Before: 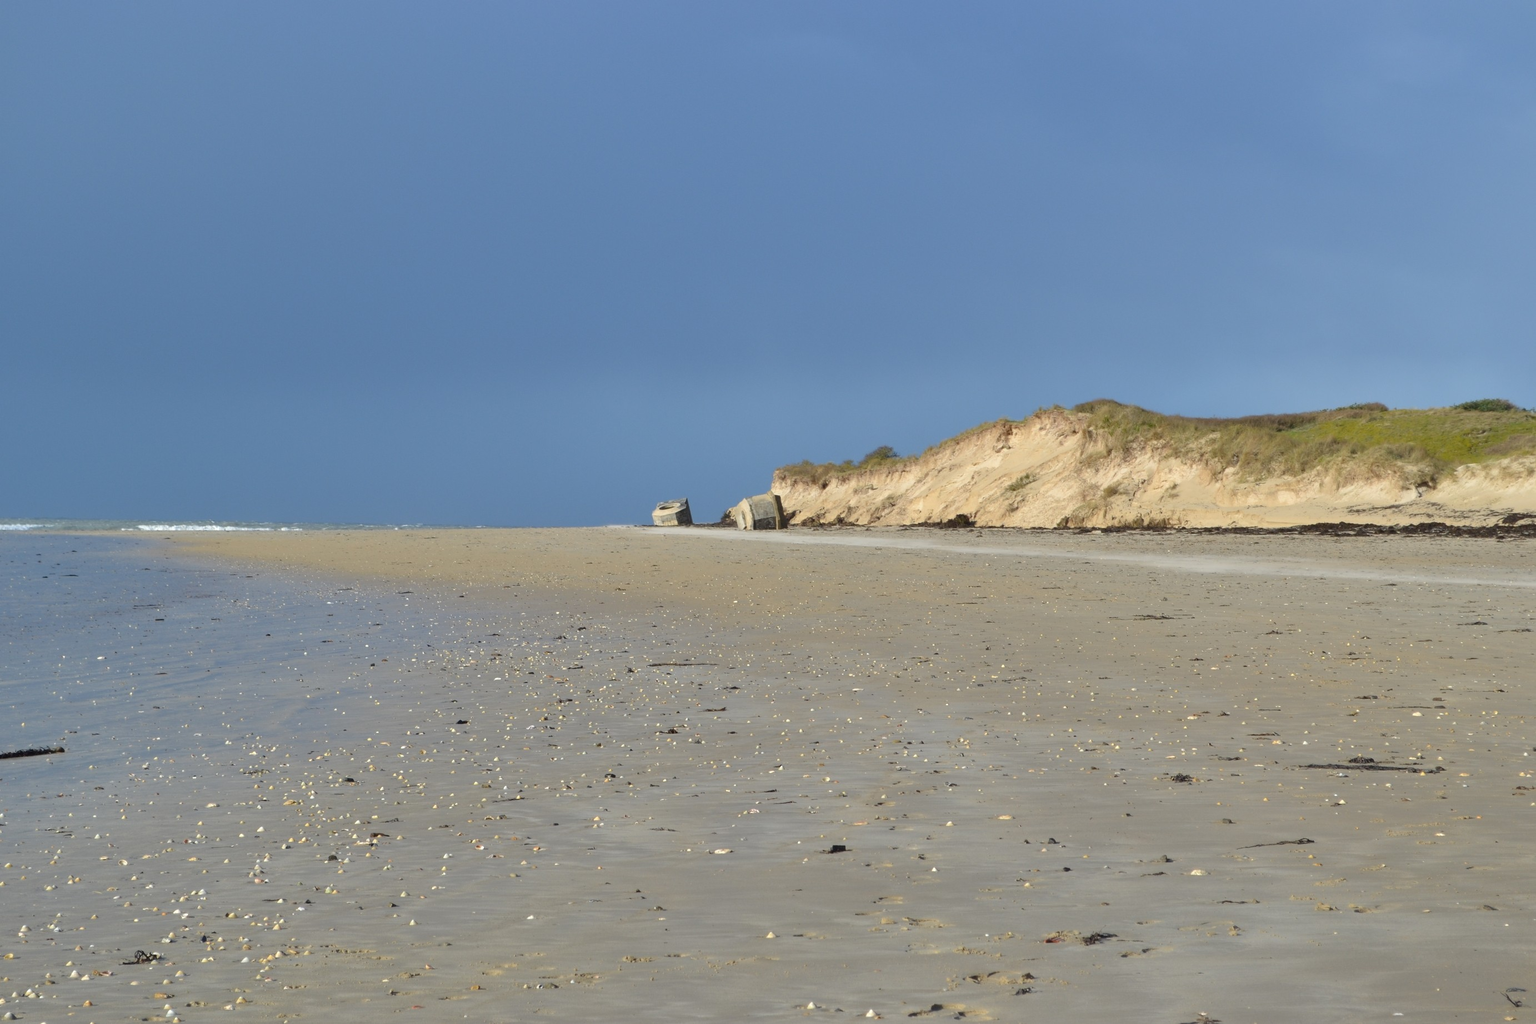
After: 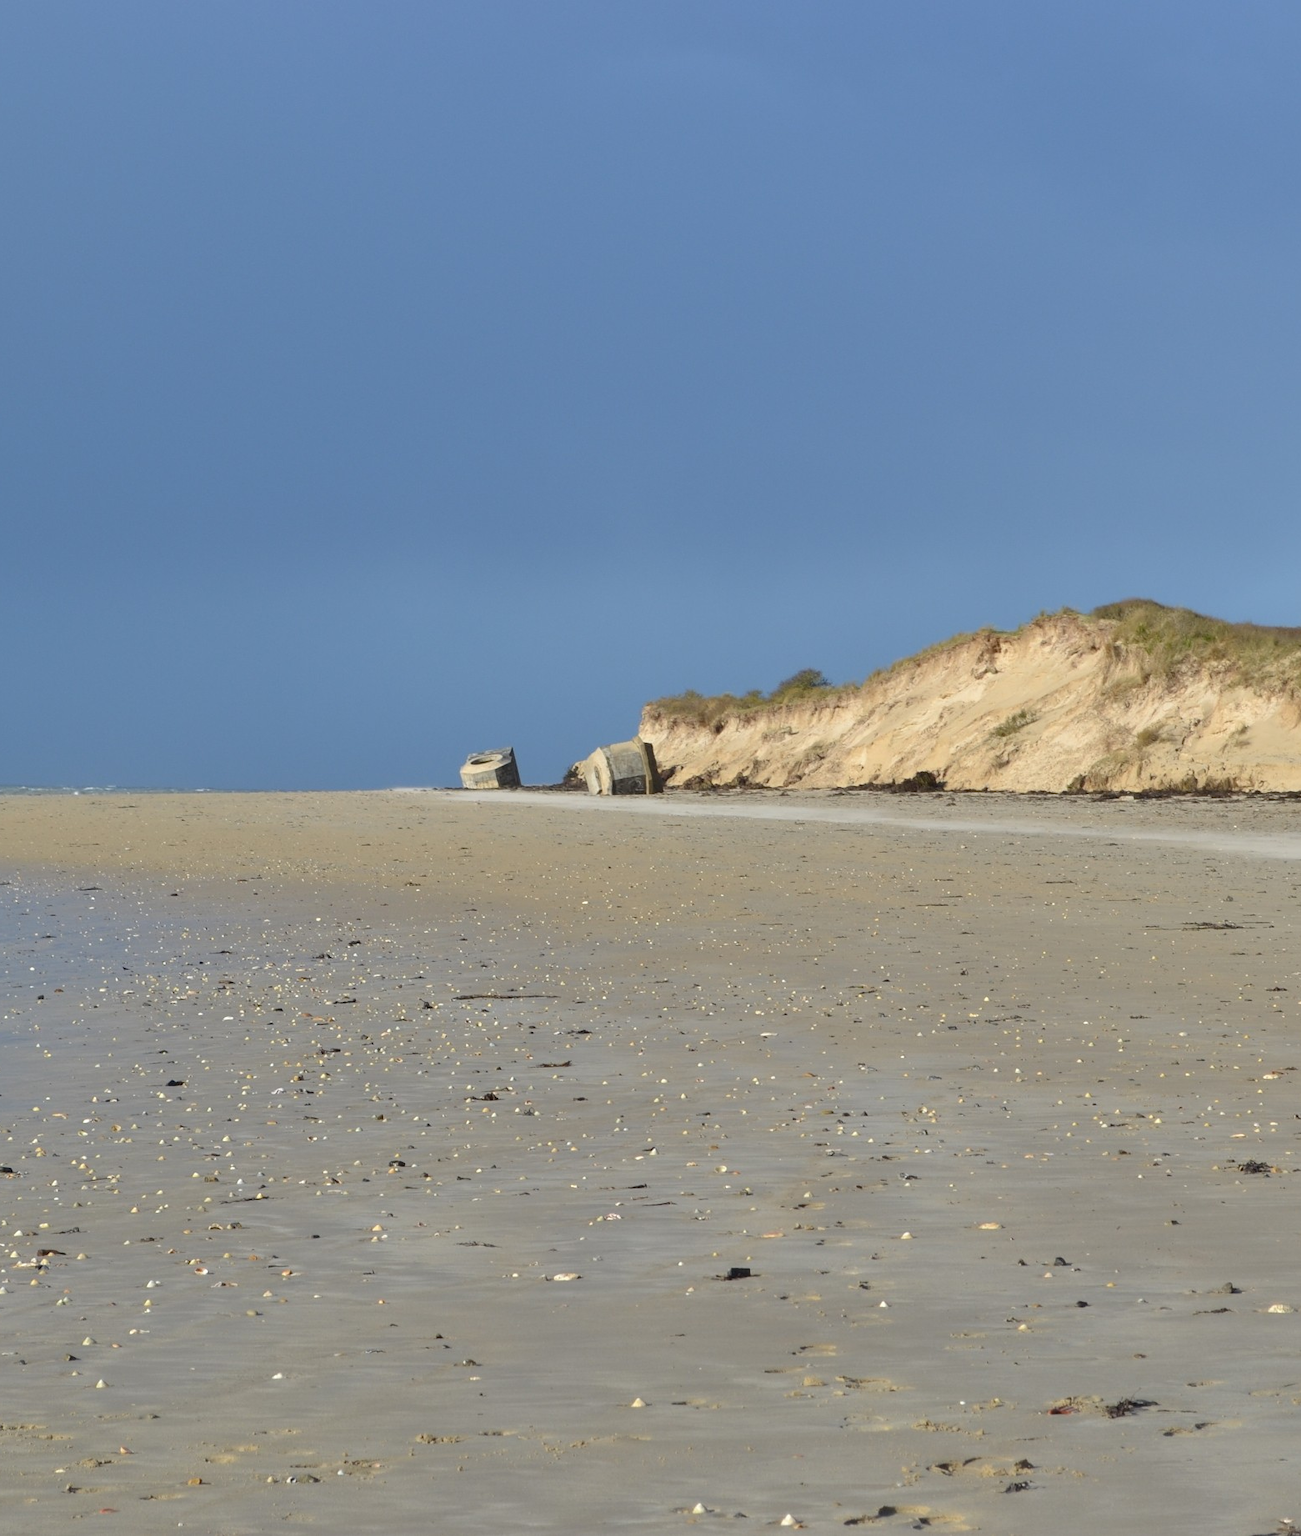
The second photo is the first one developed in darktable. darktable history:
crop and rotate: left 22.509%, right 20.973%
